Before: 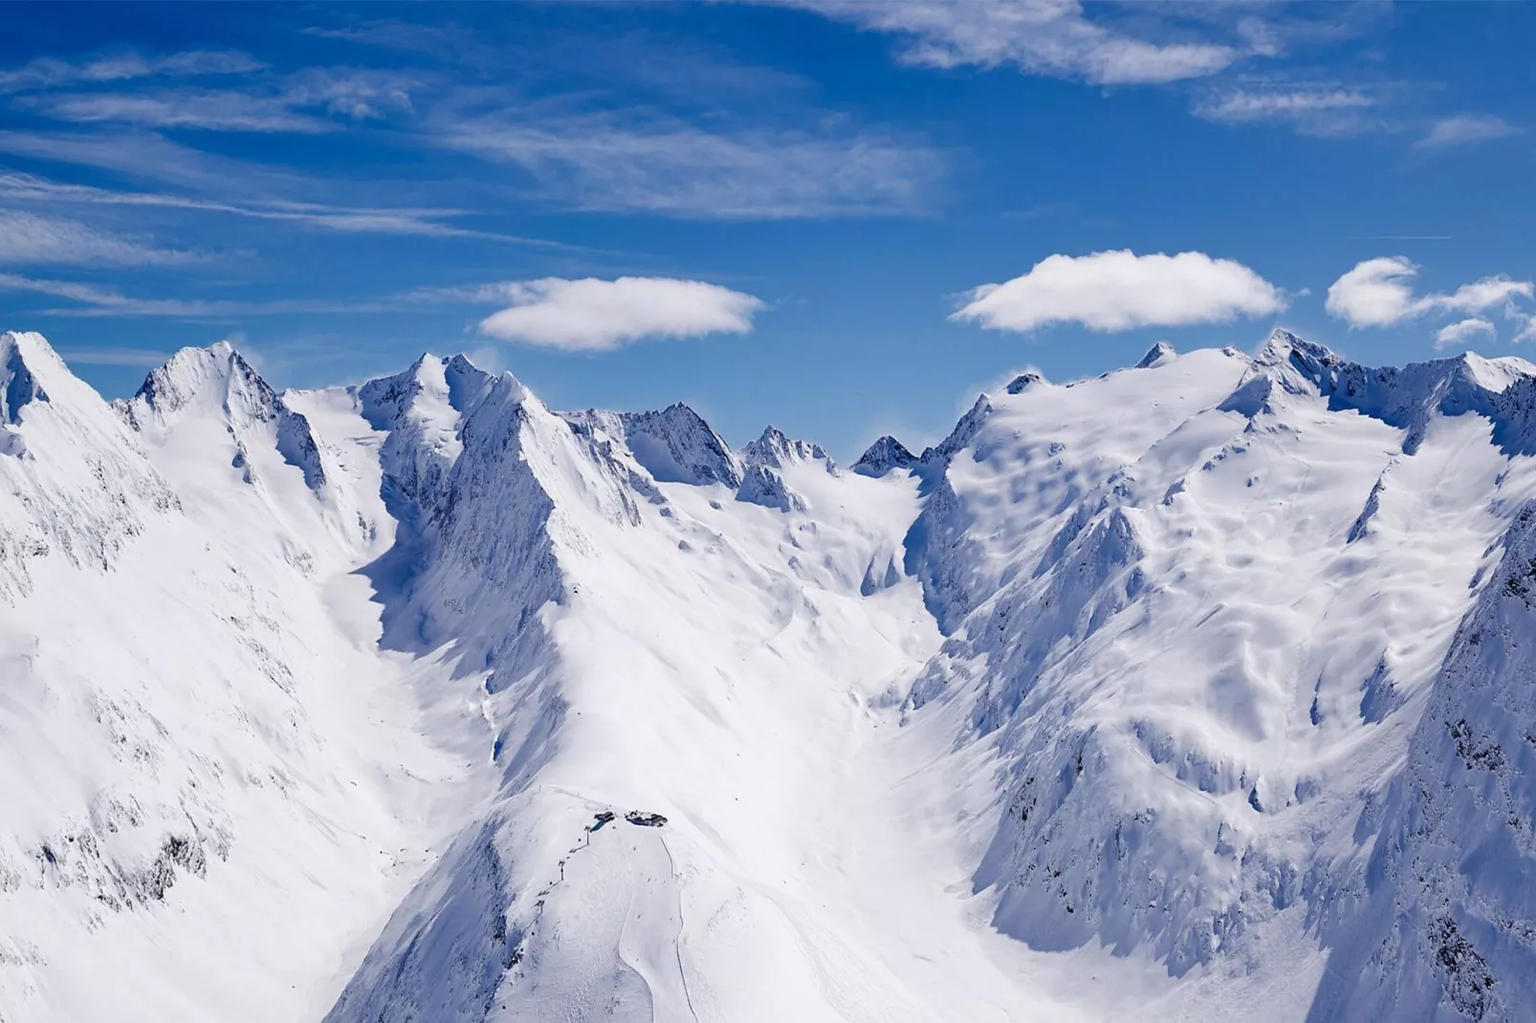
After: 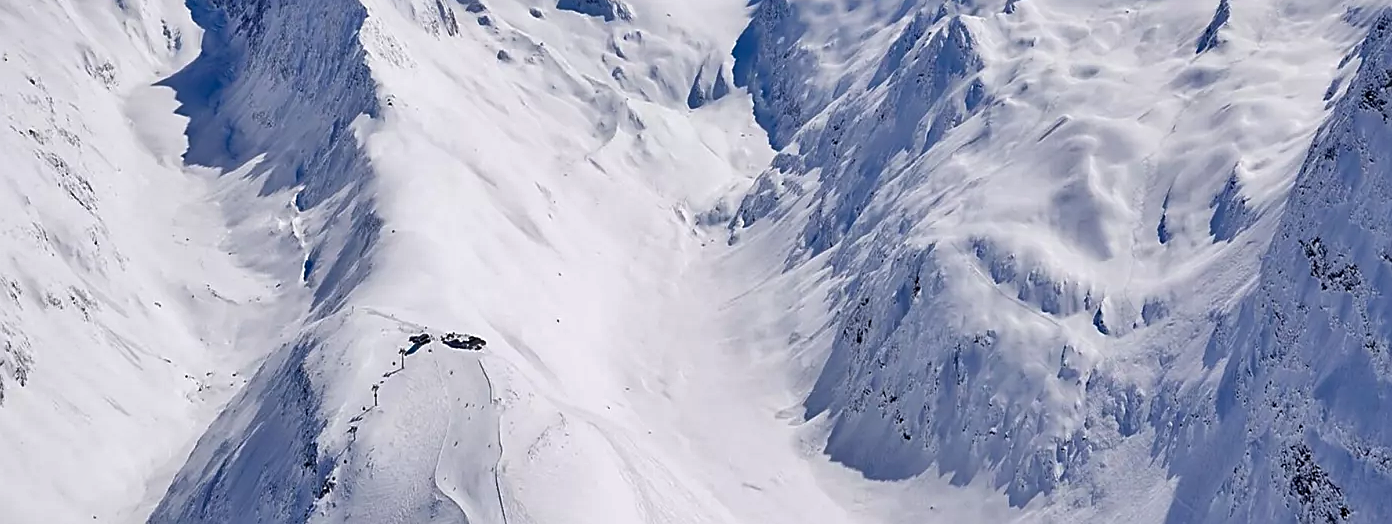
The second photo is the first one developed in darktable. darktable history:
crop and rotate: left 13.307%, top 48.168%, bottom 2.769%
shadows and highlights: soften with gaussian
sharpen: on, module defaults
